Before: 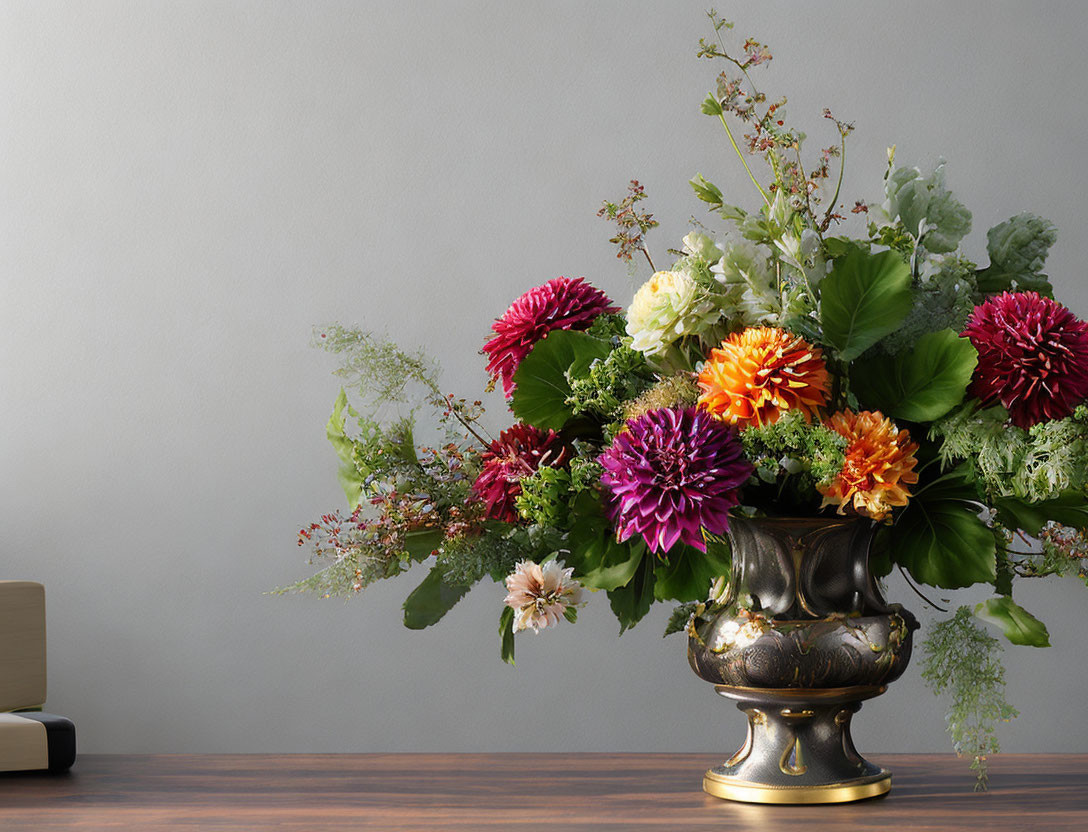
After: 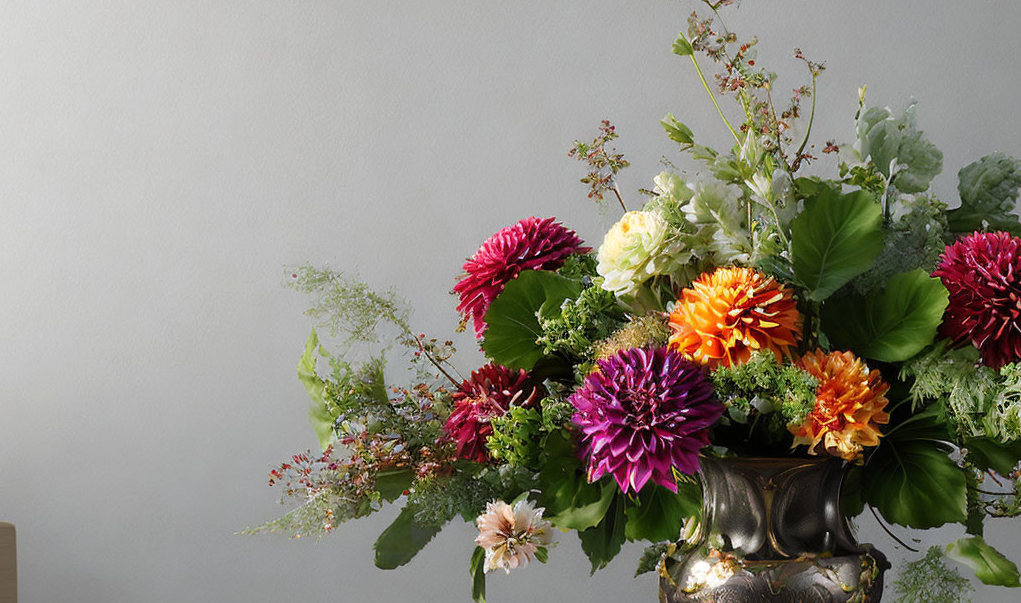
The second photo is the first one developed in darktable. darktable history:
exposure: exposure 0.078 EV, compensate highlight preservation false
crop: left 2.737%, top 7.287%, right 3.421%, bottom 20.179%
